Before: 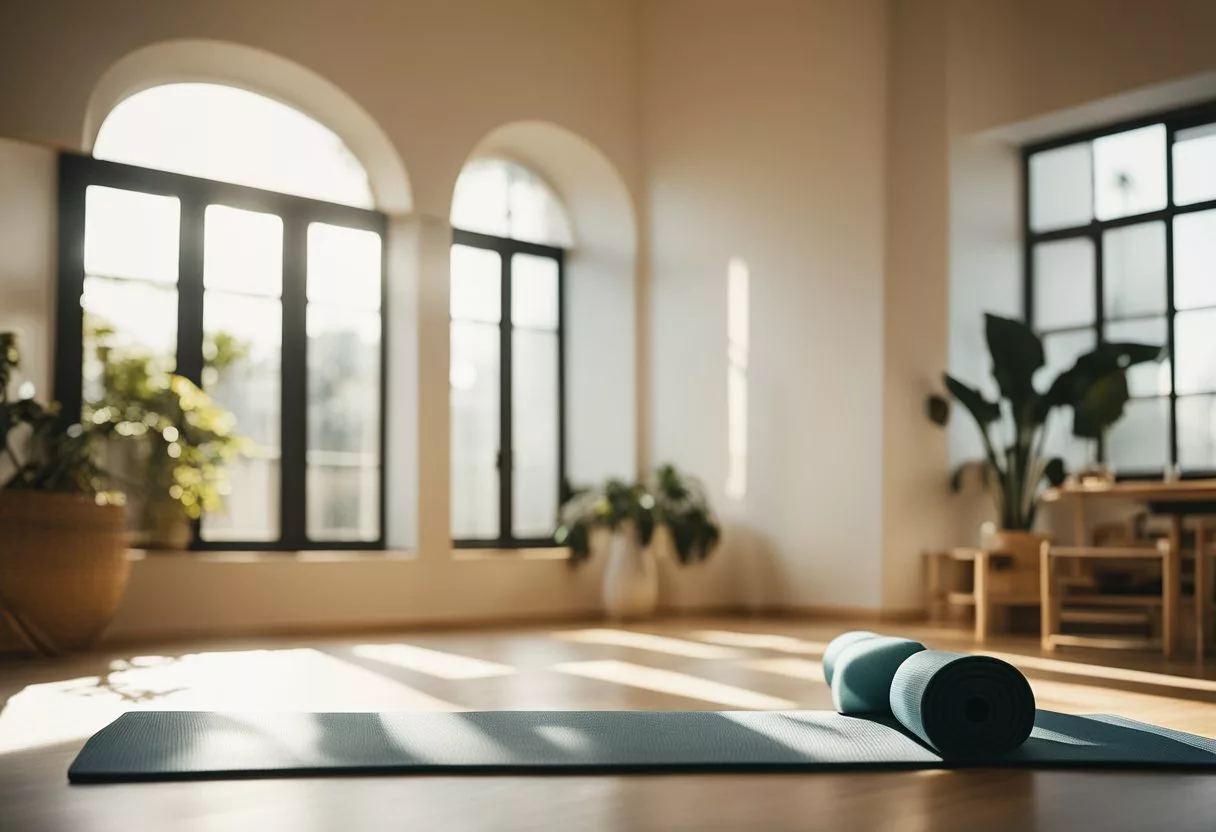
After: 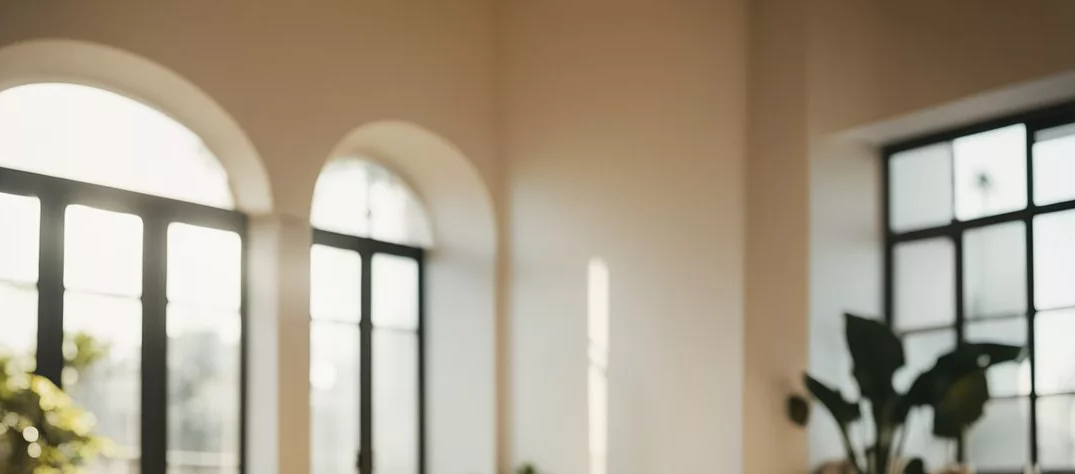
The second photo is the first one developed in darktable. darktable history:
crop and rotate: left 11.551%, bottom 42.961%
